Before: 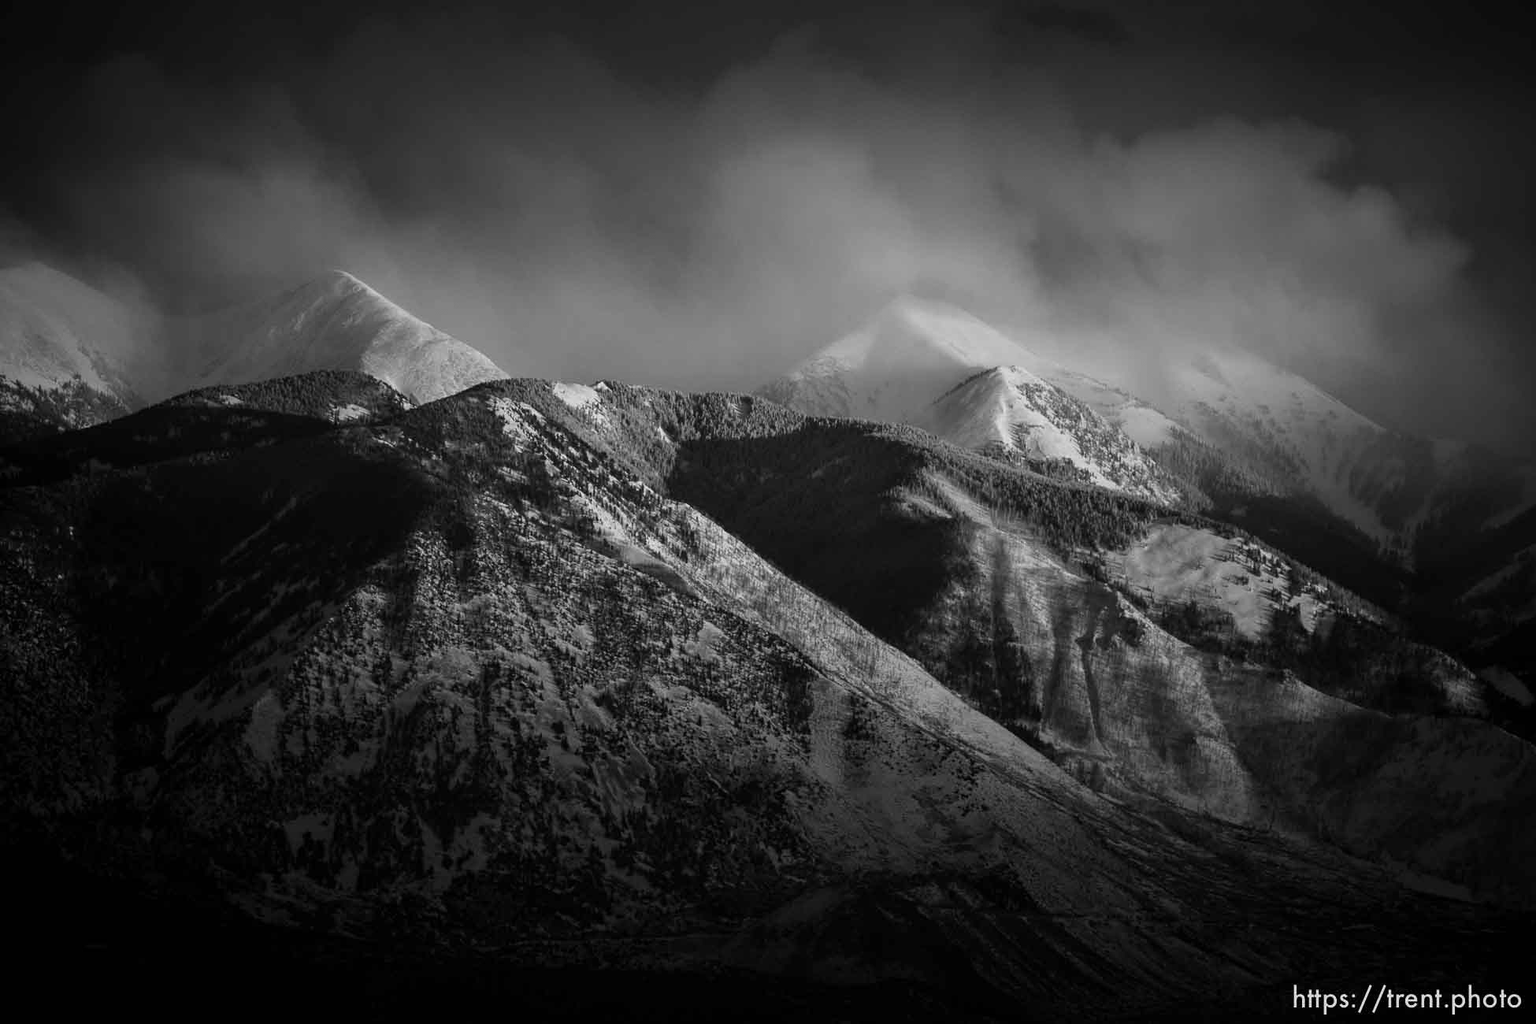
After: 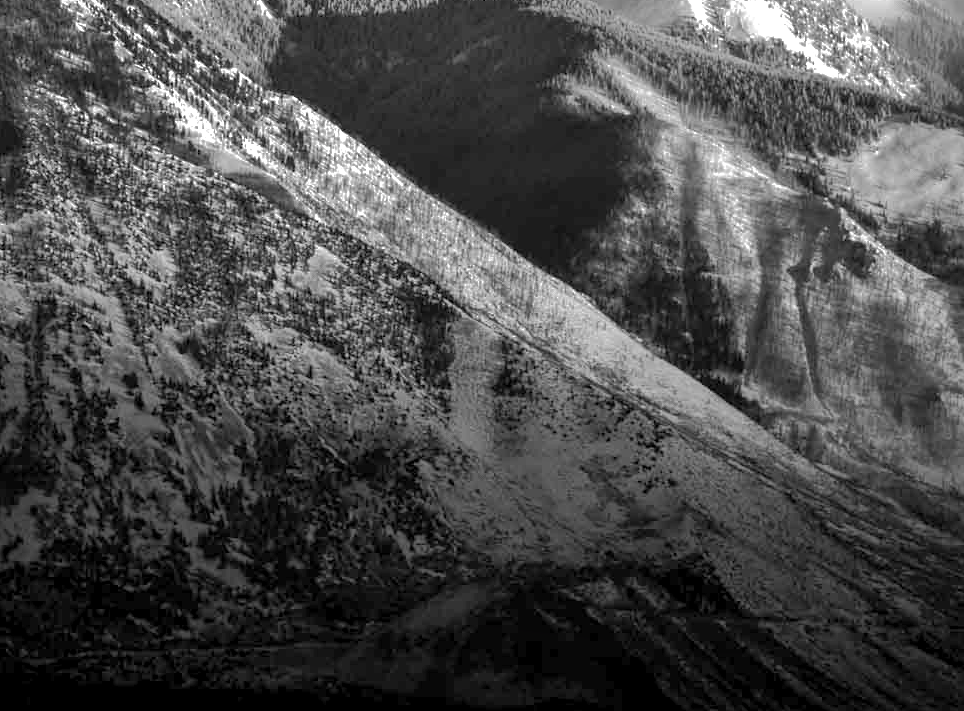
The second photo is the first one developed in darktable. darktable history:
exposure: black level correction 0.001, exposure 1.116 EV, compensate highlight preservation false
shadows and highlights: shadows 40, highlights -60
crop: left 29.672%, top 41.786%, right 20.851%, bottom 3.487%
